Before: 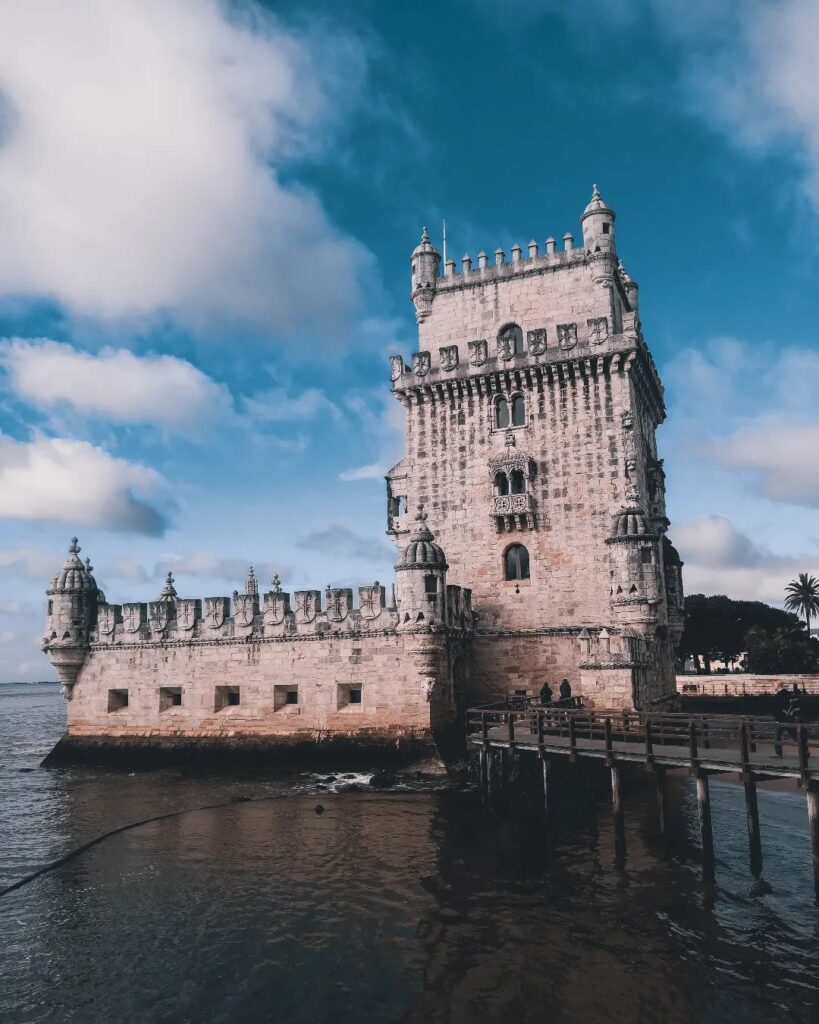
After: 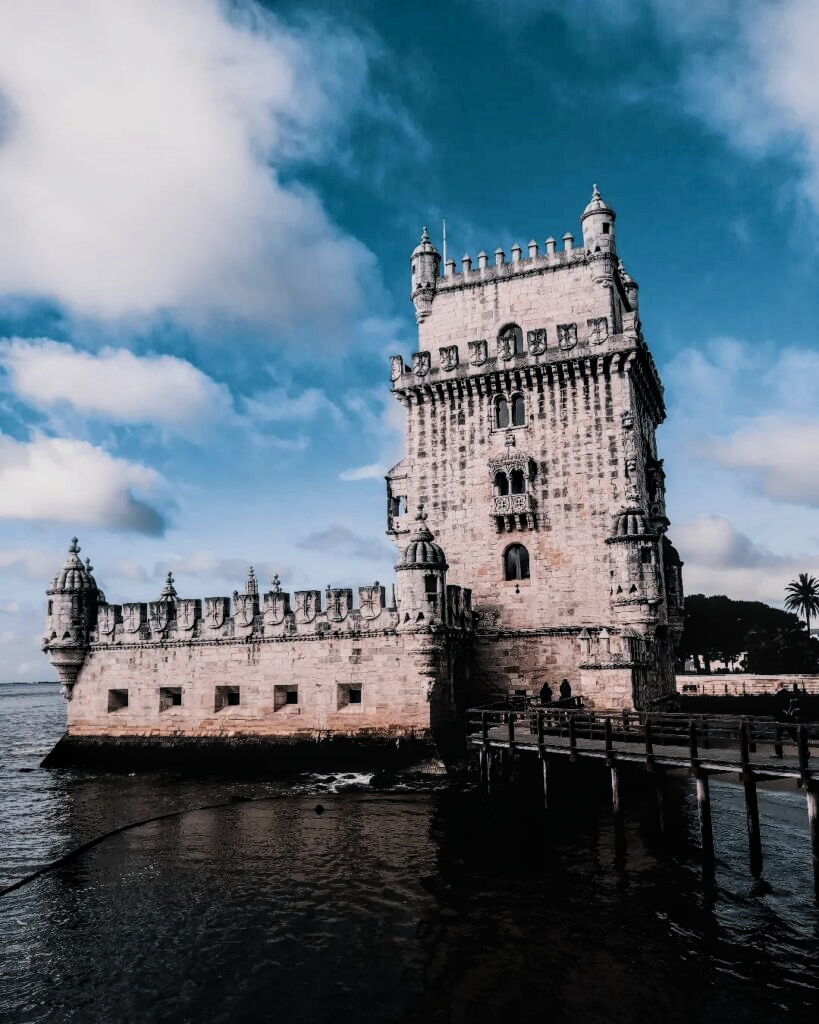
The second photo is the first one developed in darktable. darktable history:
local contrast: on, module defaults
filmic rgb: black relative exposure -5.13 EV, white relative exposure 3.98 EV, hardness 2.91, contrast 1.499, iterations of high-quality reconstruction 0
